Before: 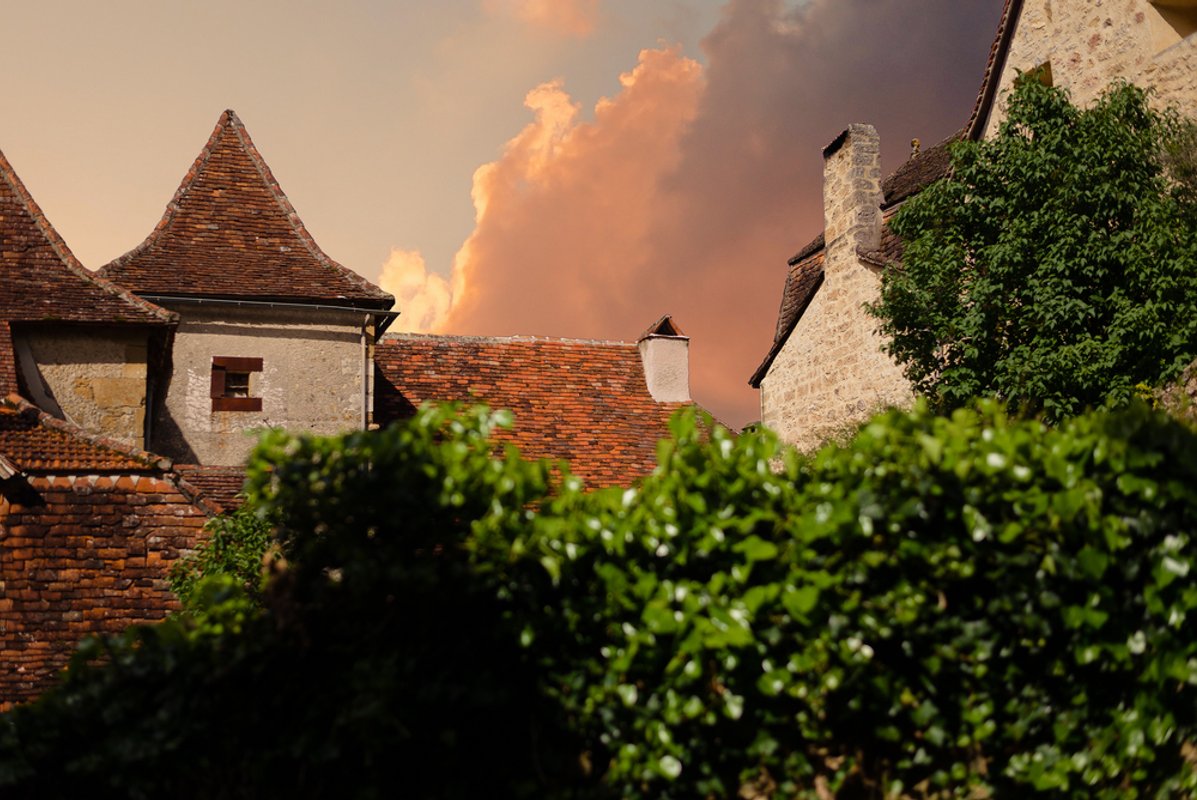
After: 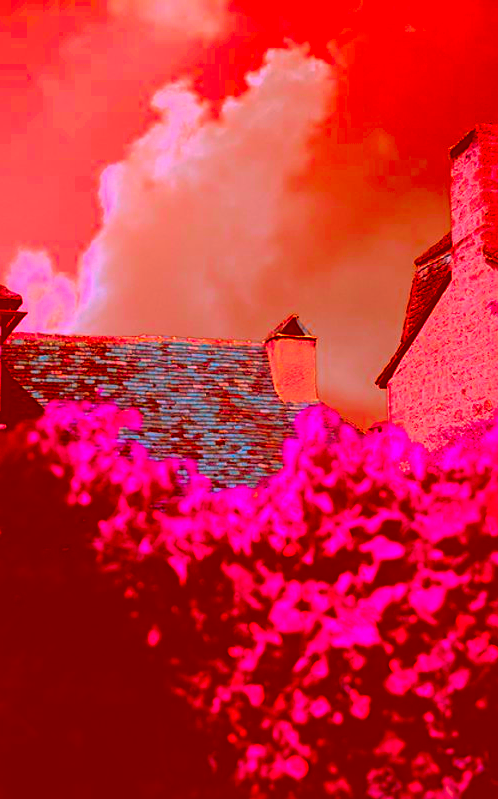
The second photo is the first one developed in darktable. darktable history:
shadows and highlights: shadows -23.08, highlights 46.15, soften with gaussian
crop: left 31.229%, right 27.105%
color correction: highlights a* -39.68, highlights b* -40, shadows a* -40, shadows b* -40, saturation -3
sharpen: on, module defaults
